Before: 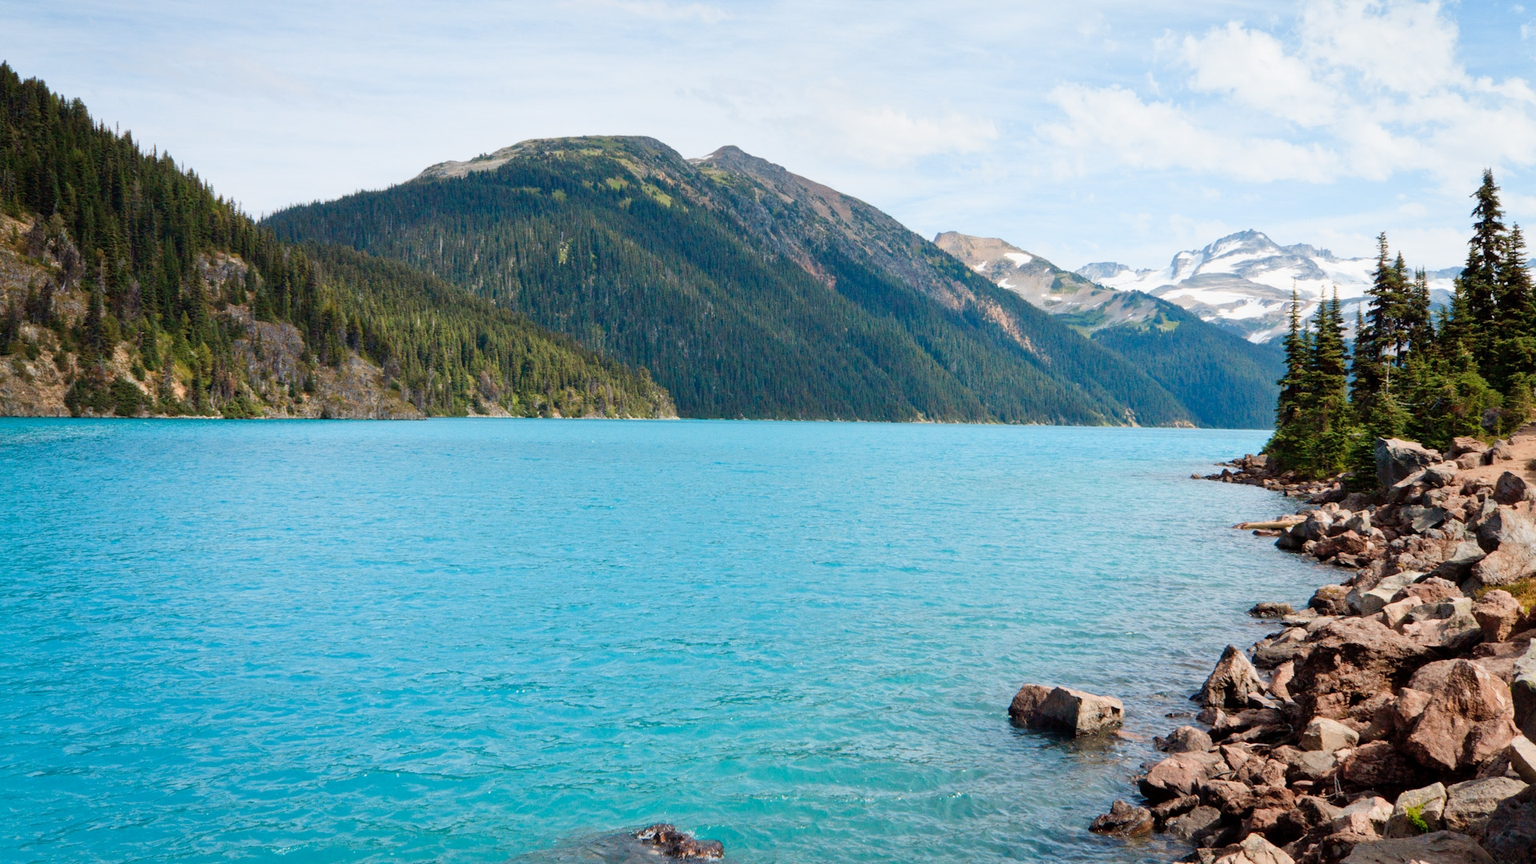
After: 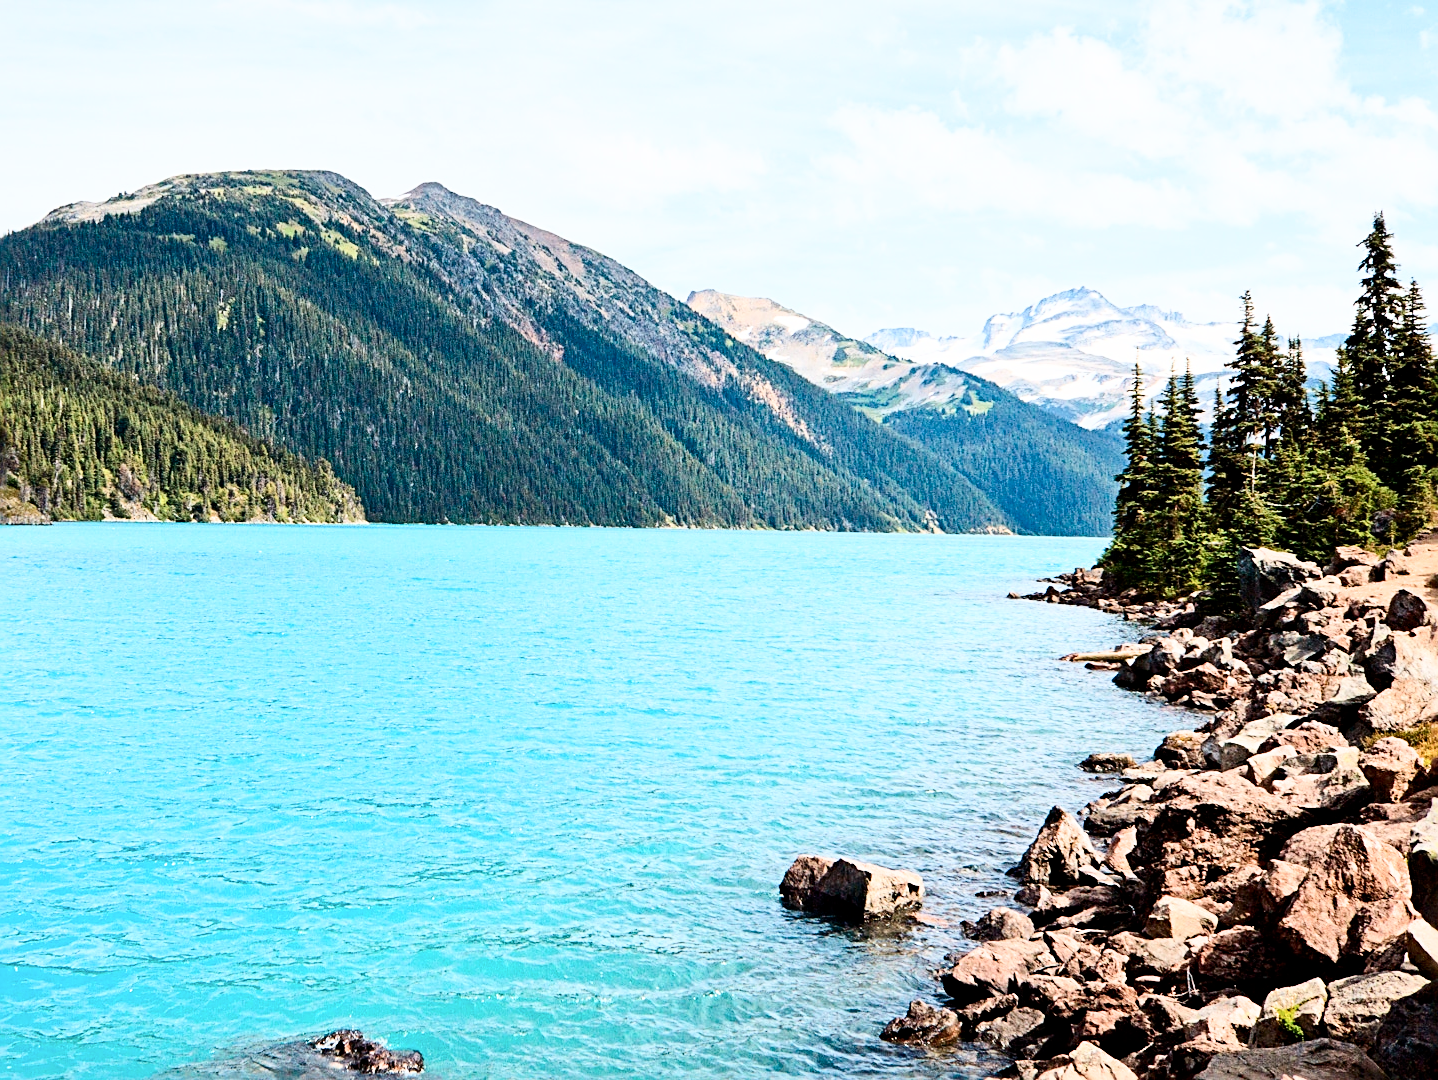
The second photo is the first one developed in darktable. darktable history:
haze removal: compatibility mode true, adaptive false
filmic rgb: black relative exposure -5.8 EV, white relative exposure 3.4 EV, threshold 5.98 EV, hardness 3.67, enable highlight reconstruction true
crop and rotate: left 25.064%
exposure: black level correction 0, exposure 0.835 EV, compensate highlight preservation false
sharpen: radius 2.7, amount 0.677
tone equalizer: edges refinement/feathering 500, mask exposure compensation -1.57 EV, preserve details no
contrast brightness saturation: contrast 0.291
